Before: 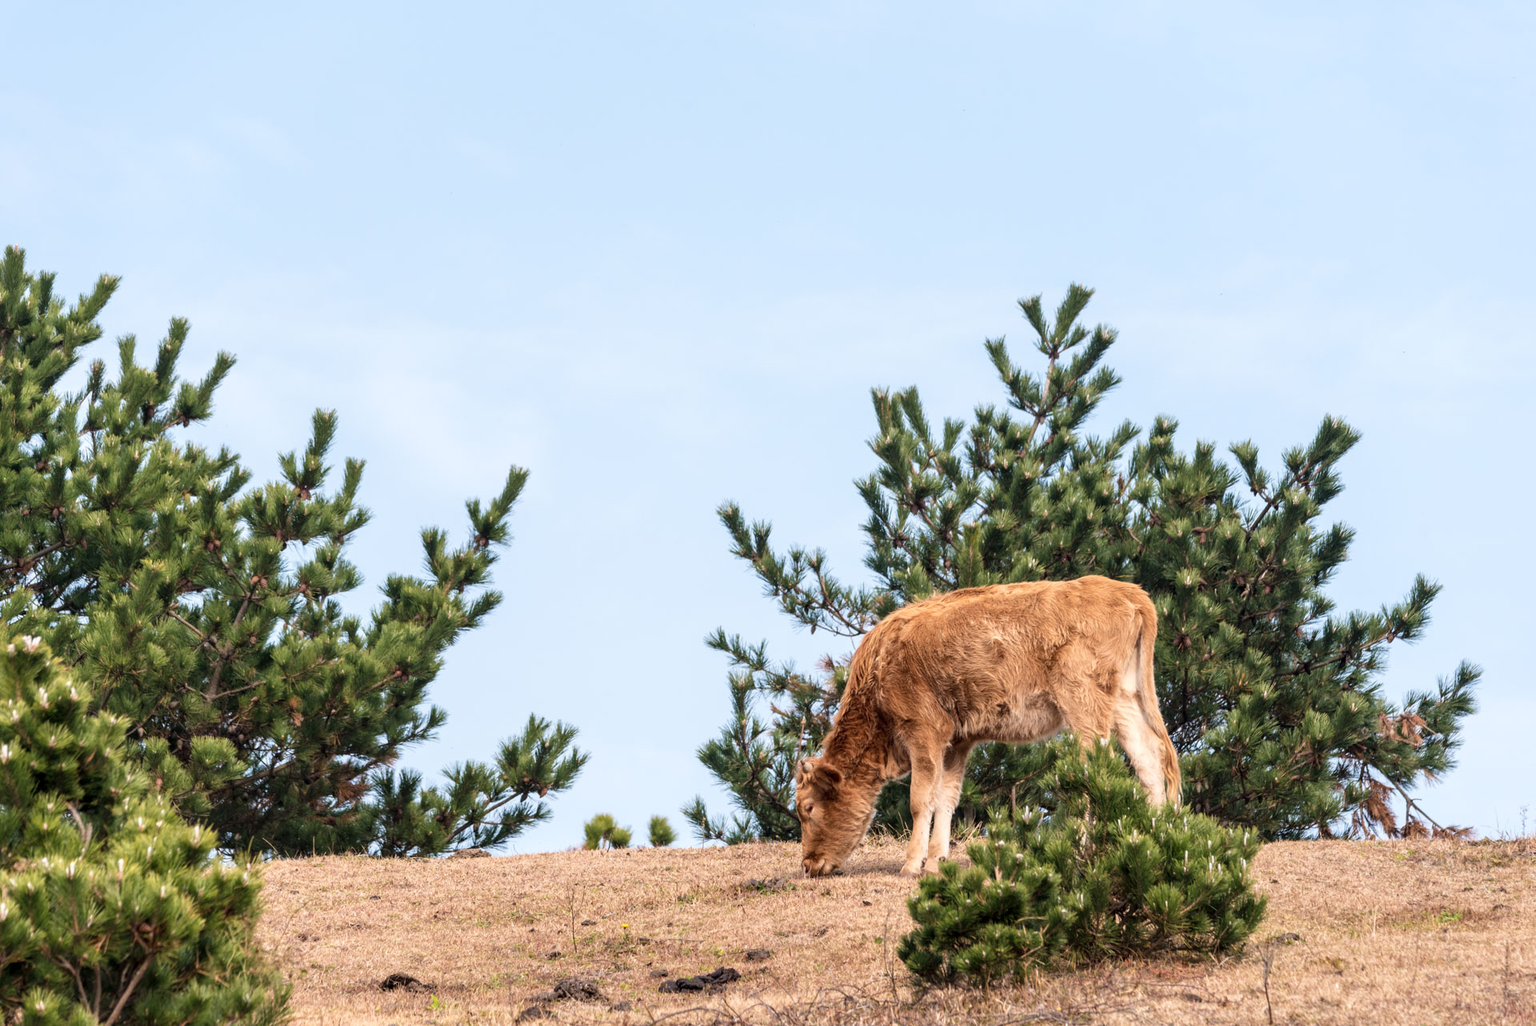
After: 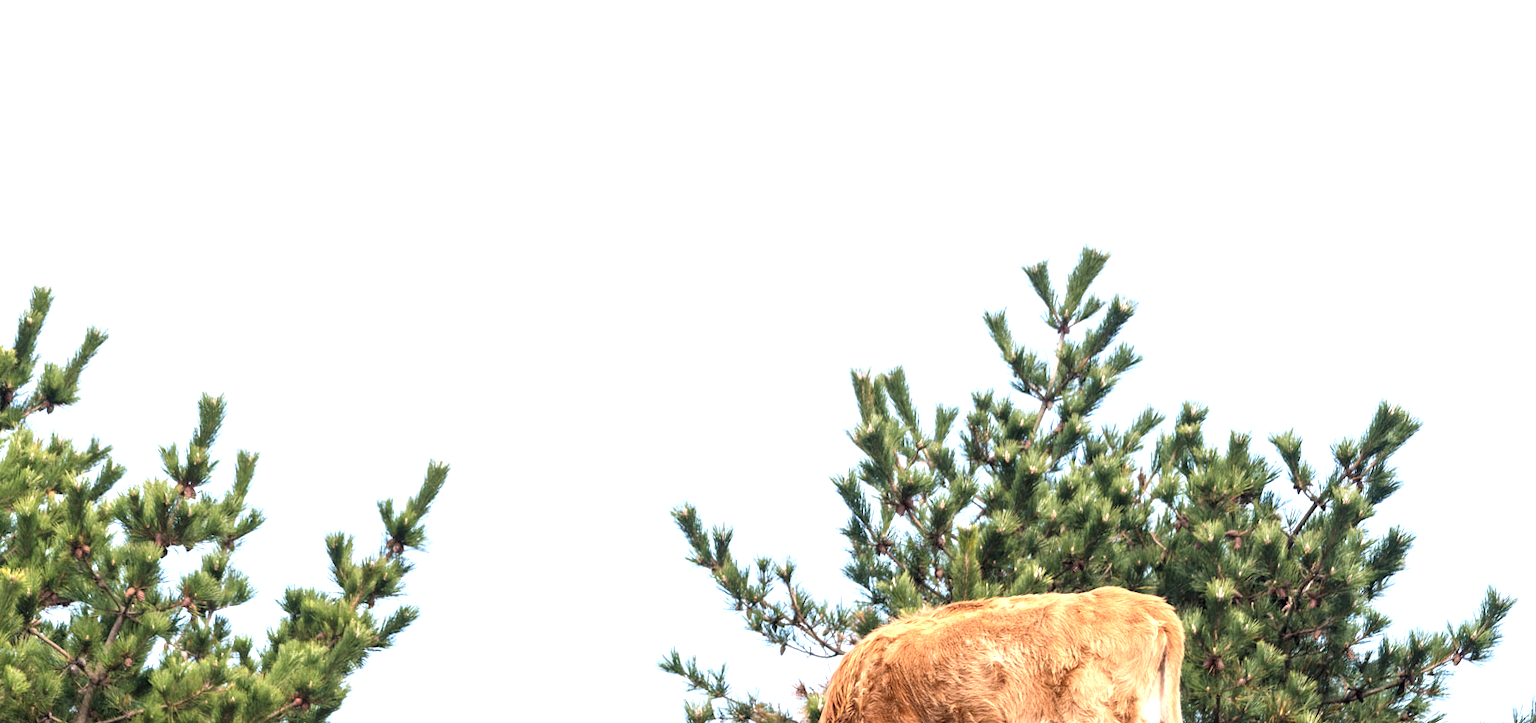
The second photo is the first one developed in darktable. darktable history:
crop and rotate: left 9.345%, top 7.22%, right 4.982%, bottom 32.331%
exposure: black level correction 0, exposure 0.9 EV, compensate exposure bias true, compensate highlight preservation false
